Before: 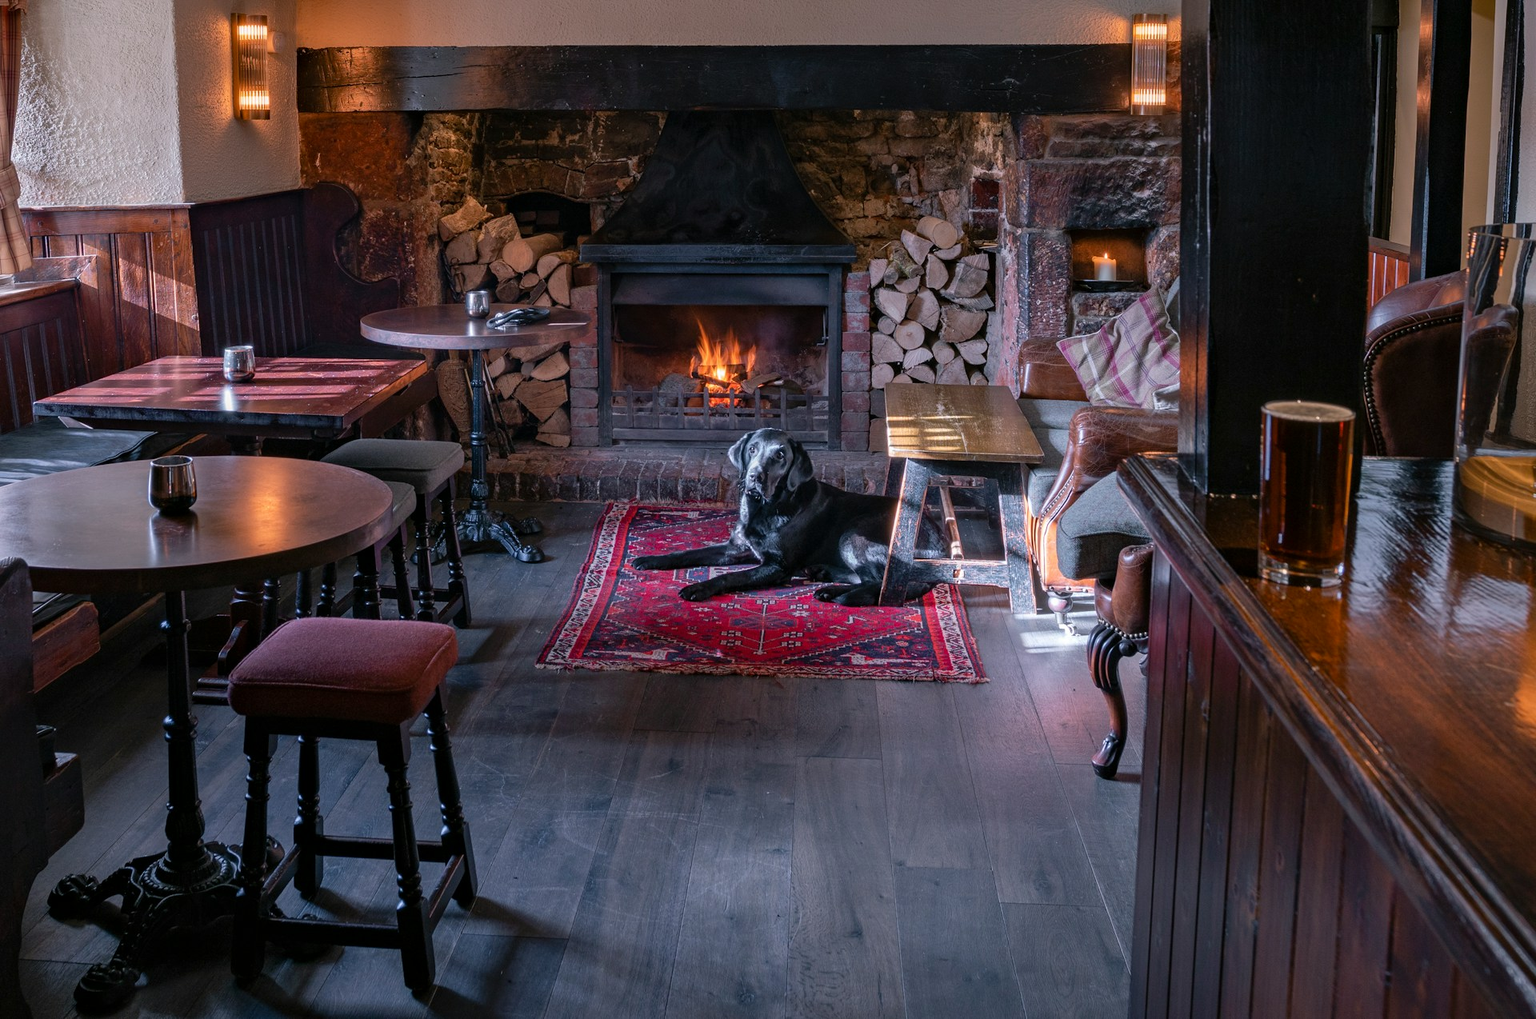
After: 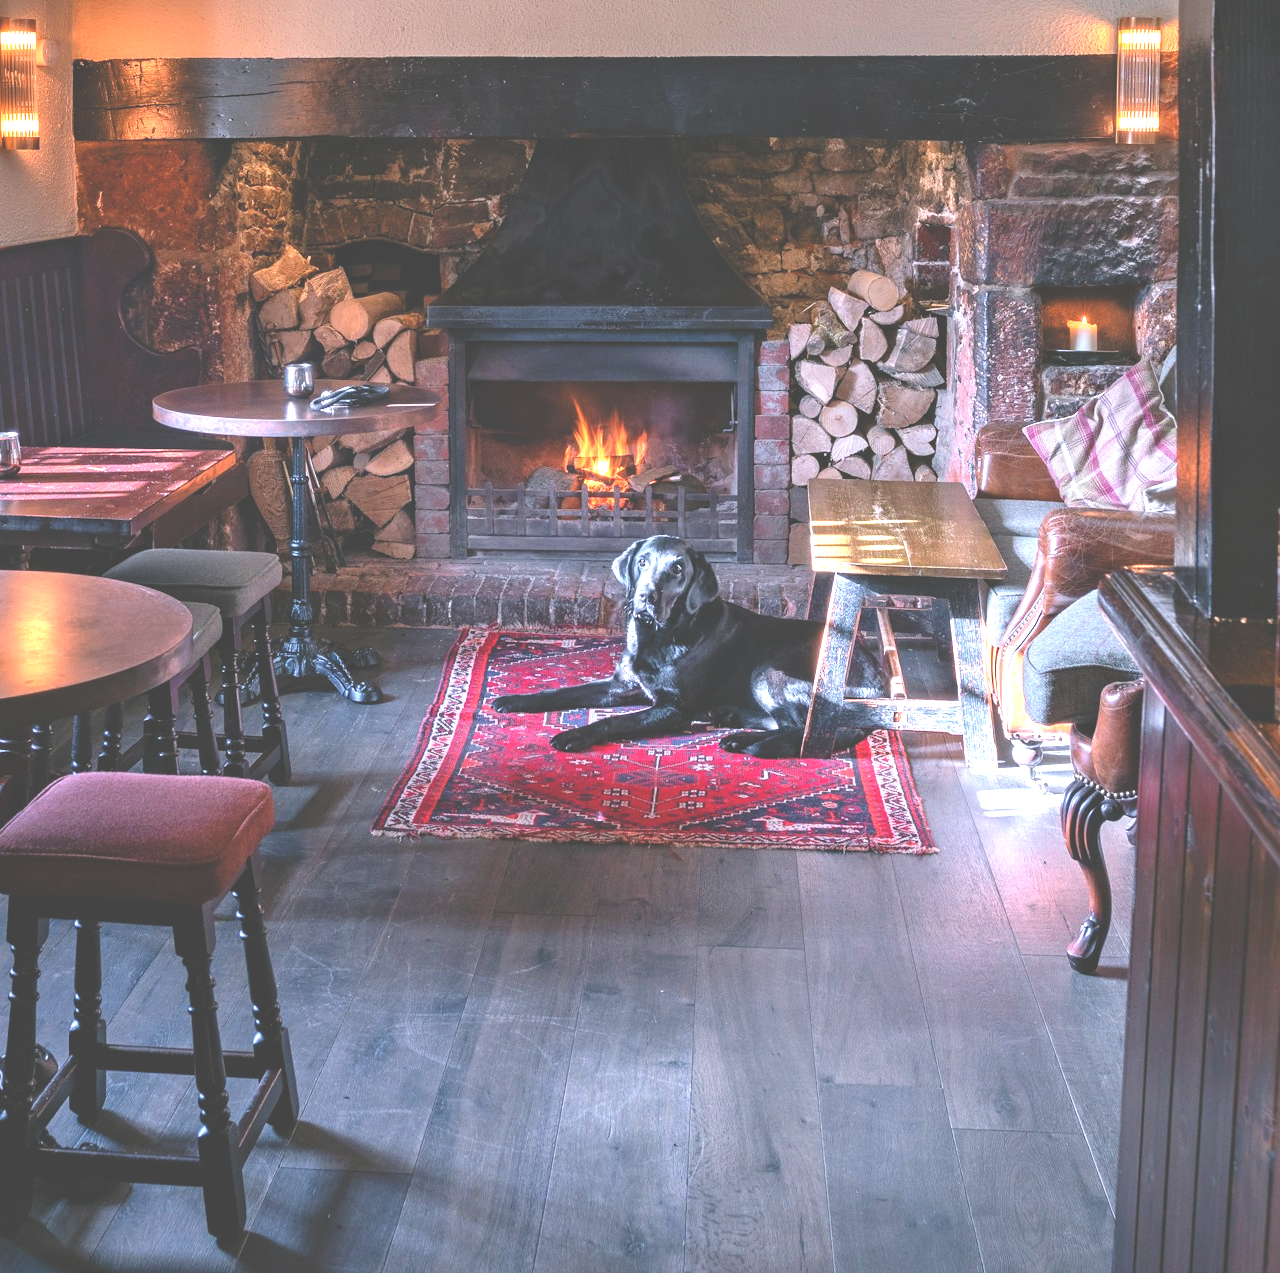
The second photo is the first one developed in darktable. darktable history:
exposure: black level correction -0.023, exposure 1.397 EV, compensate highlight preservation false
crop and rotate: left 15.546%, right 17.787%
